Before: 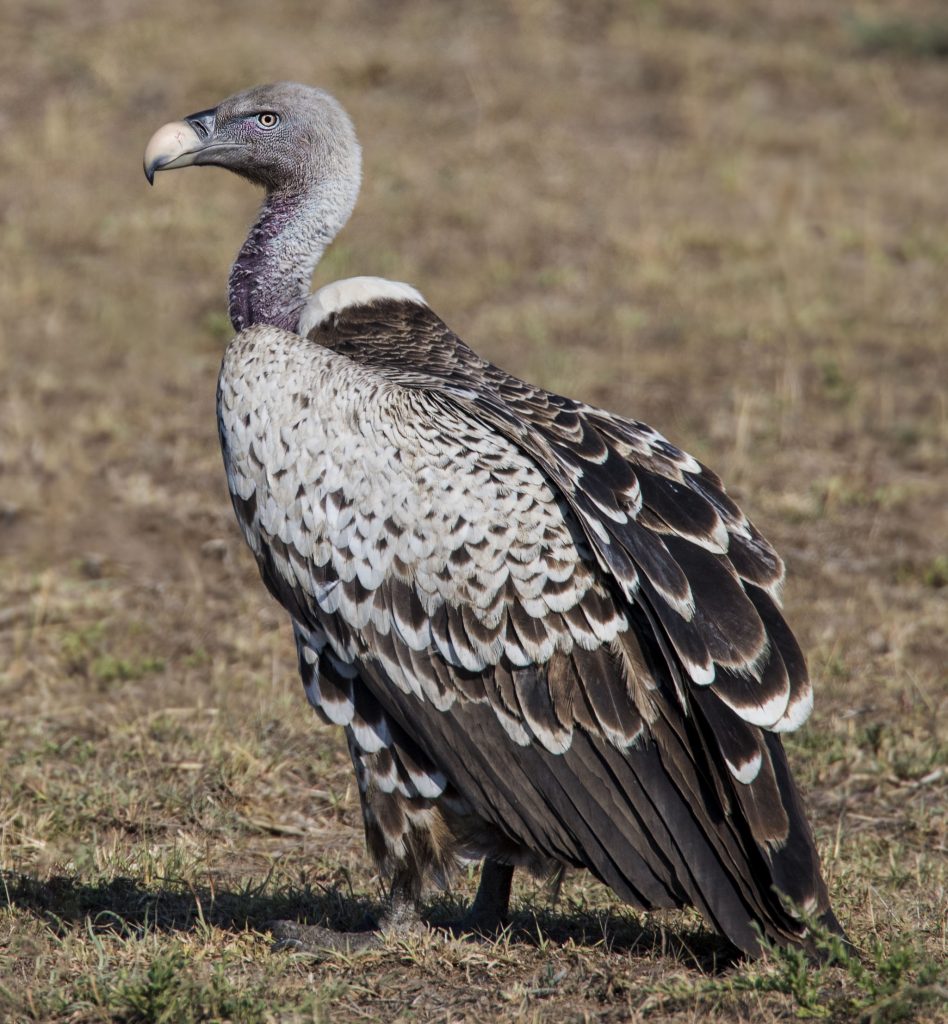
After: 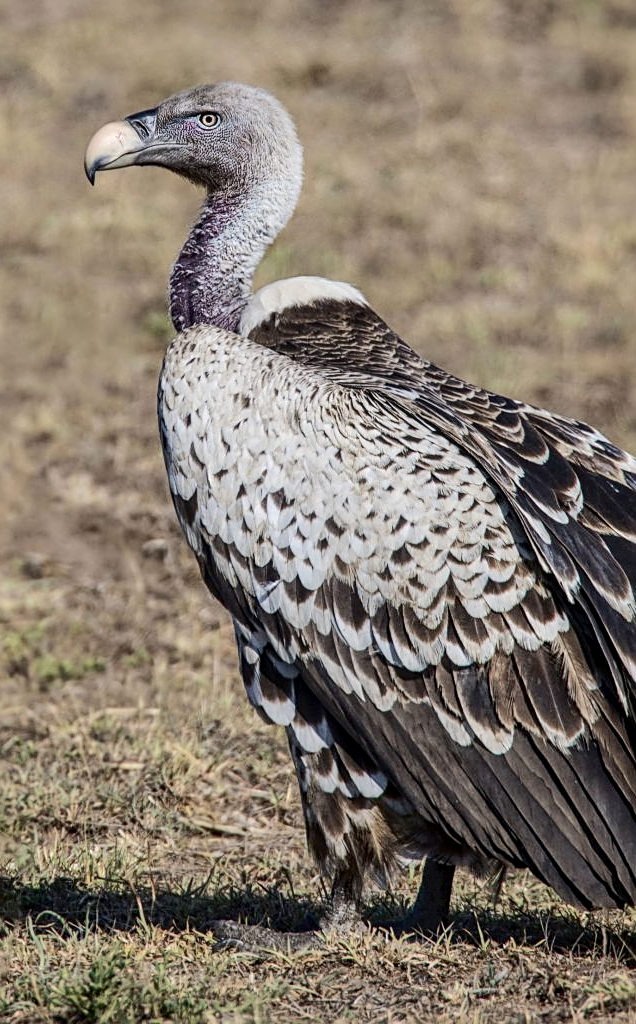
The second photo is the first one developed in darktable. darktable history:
local contrast: on, module defaults
crop and rotate: left 6.401%, right 26.453%
shadows and highlights: on, module defaults
sharpen: on, module defaults
tone curve: curves: ch0 [(0, 0) (0.003, 0.002) (0.011, 0.009) (0.025, 0.019) (0.044, 0.031) (0.069, 0.04) (0.1, 0.059) (0.136, 0.092) (0.177, 0.134) (0.224, 0.192) (0.277, 0.262) (0.335, 0.348) (0.399, 0.446) (0.468, 0.554) (0.543, 0.646) (0.623, 0.731) (0.709, 0.807) (0.801, 0.867) (0.898, 0.931) (1, 1)], color space Lab, independent channels
tone equalizer: on, module defaults
